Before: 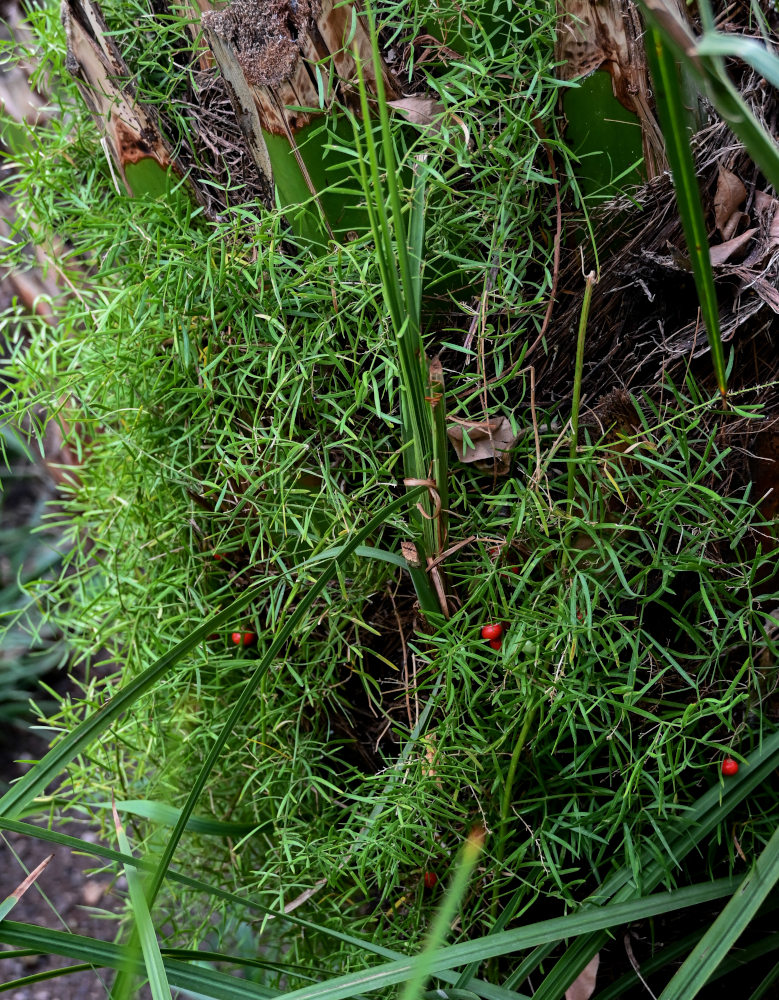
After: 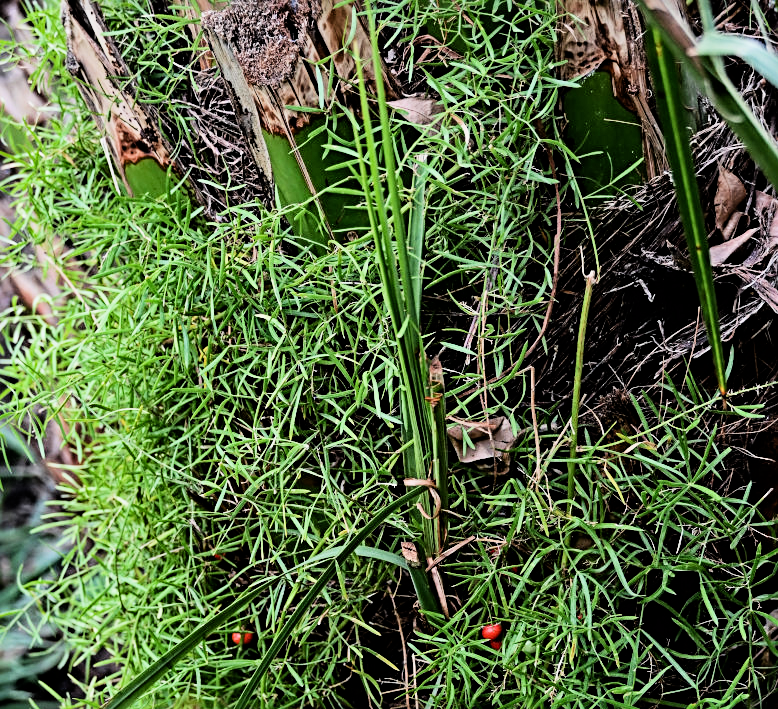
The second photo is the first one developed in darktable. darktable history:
sharpen: radius 3.954
filmic rgb: black relative exposure -7.5 EV, white relative exposure 5 EV, hardness 3.33, contrast 1.296
crop: bottom 29.02%
exposure: exposure 0.663 EV, compensate highlight preservation false
